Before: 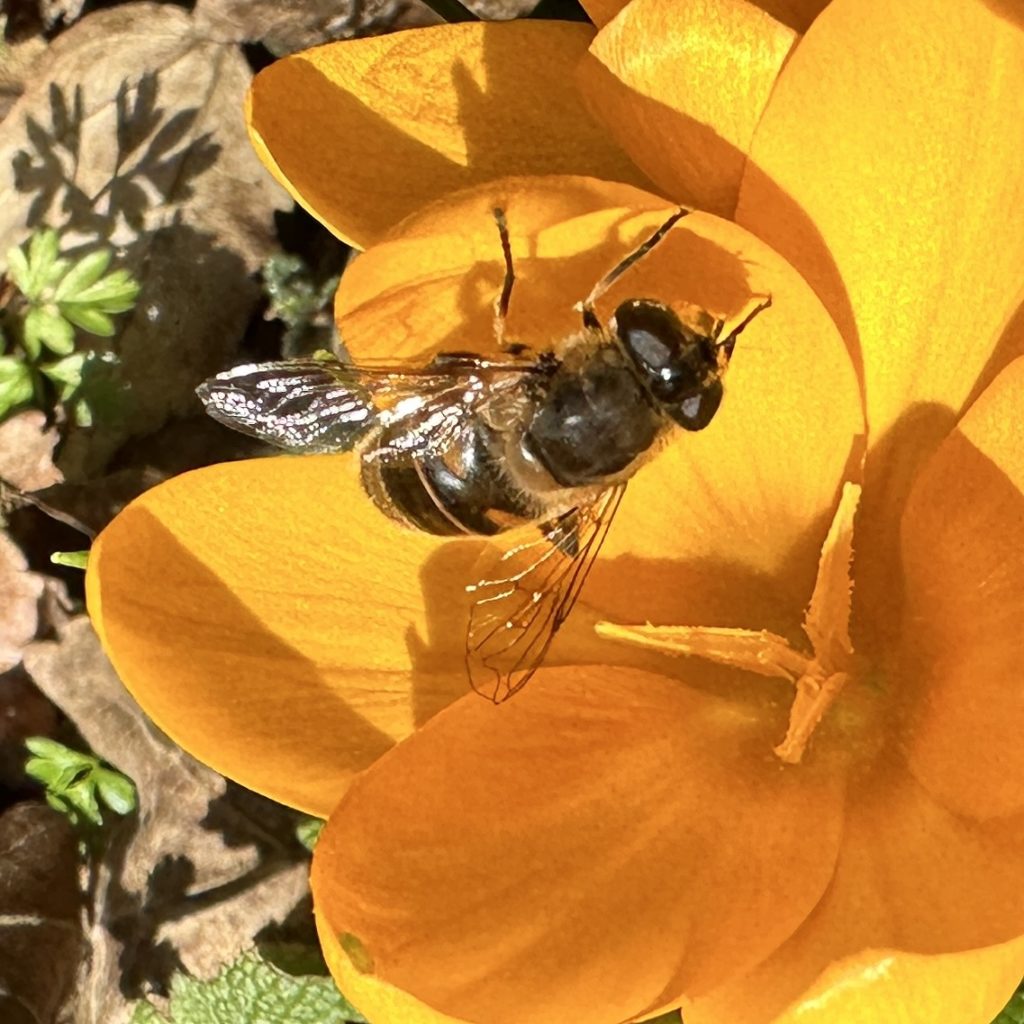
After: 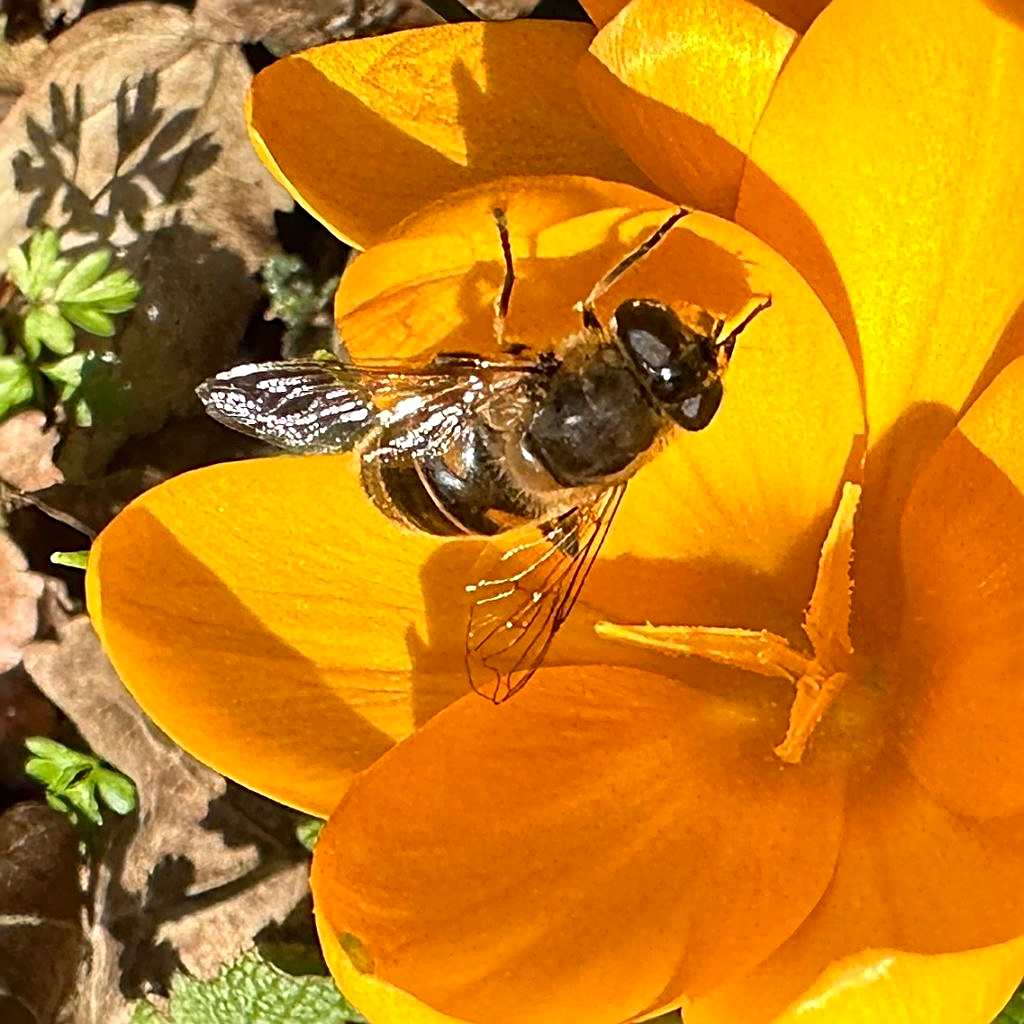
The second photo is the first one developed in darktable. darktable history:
sharpen: radius 2.664, amount 0.669
